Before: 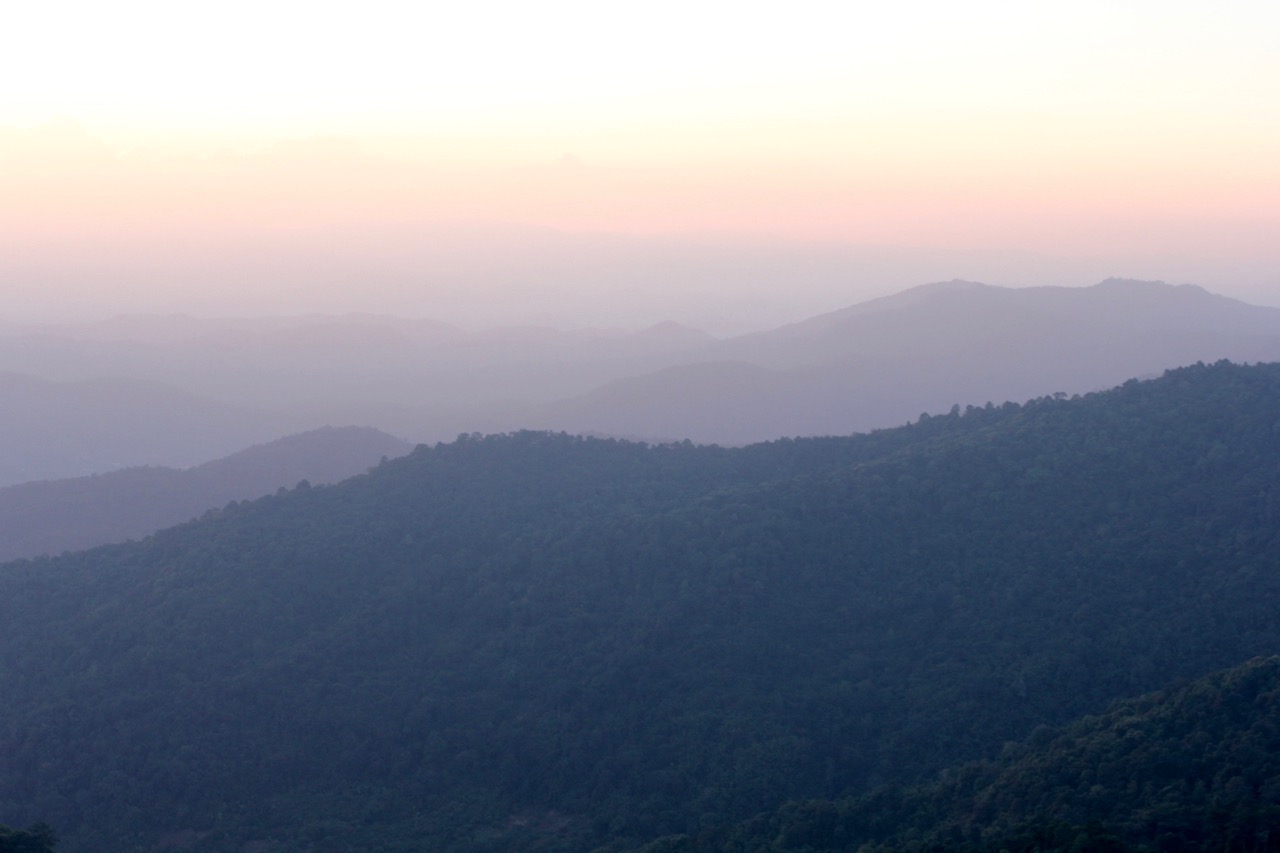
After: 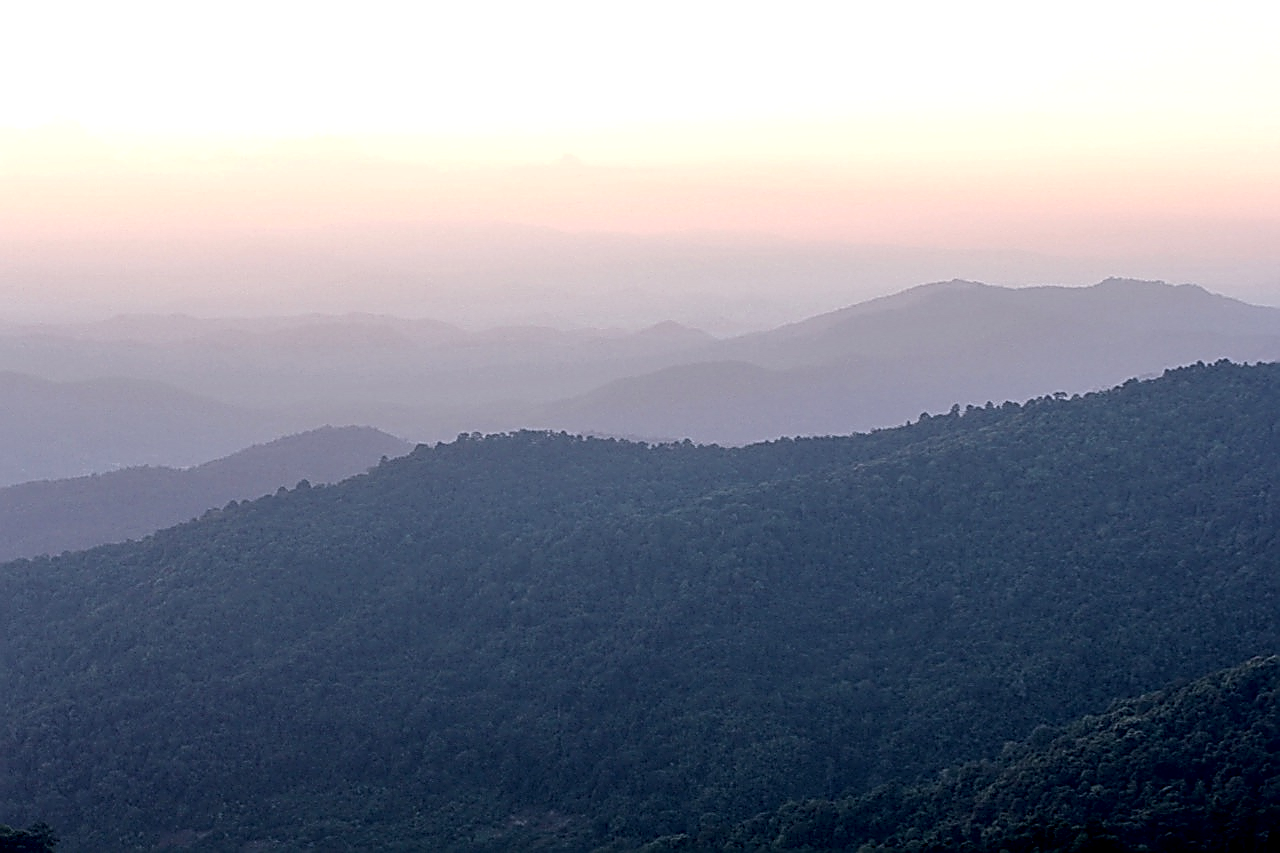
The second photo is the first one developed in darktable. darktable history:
sharpen: amount 2
local contrast: detail 160%
